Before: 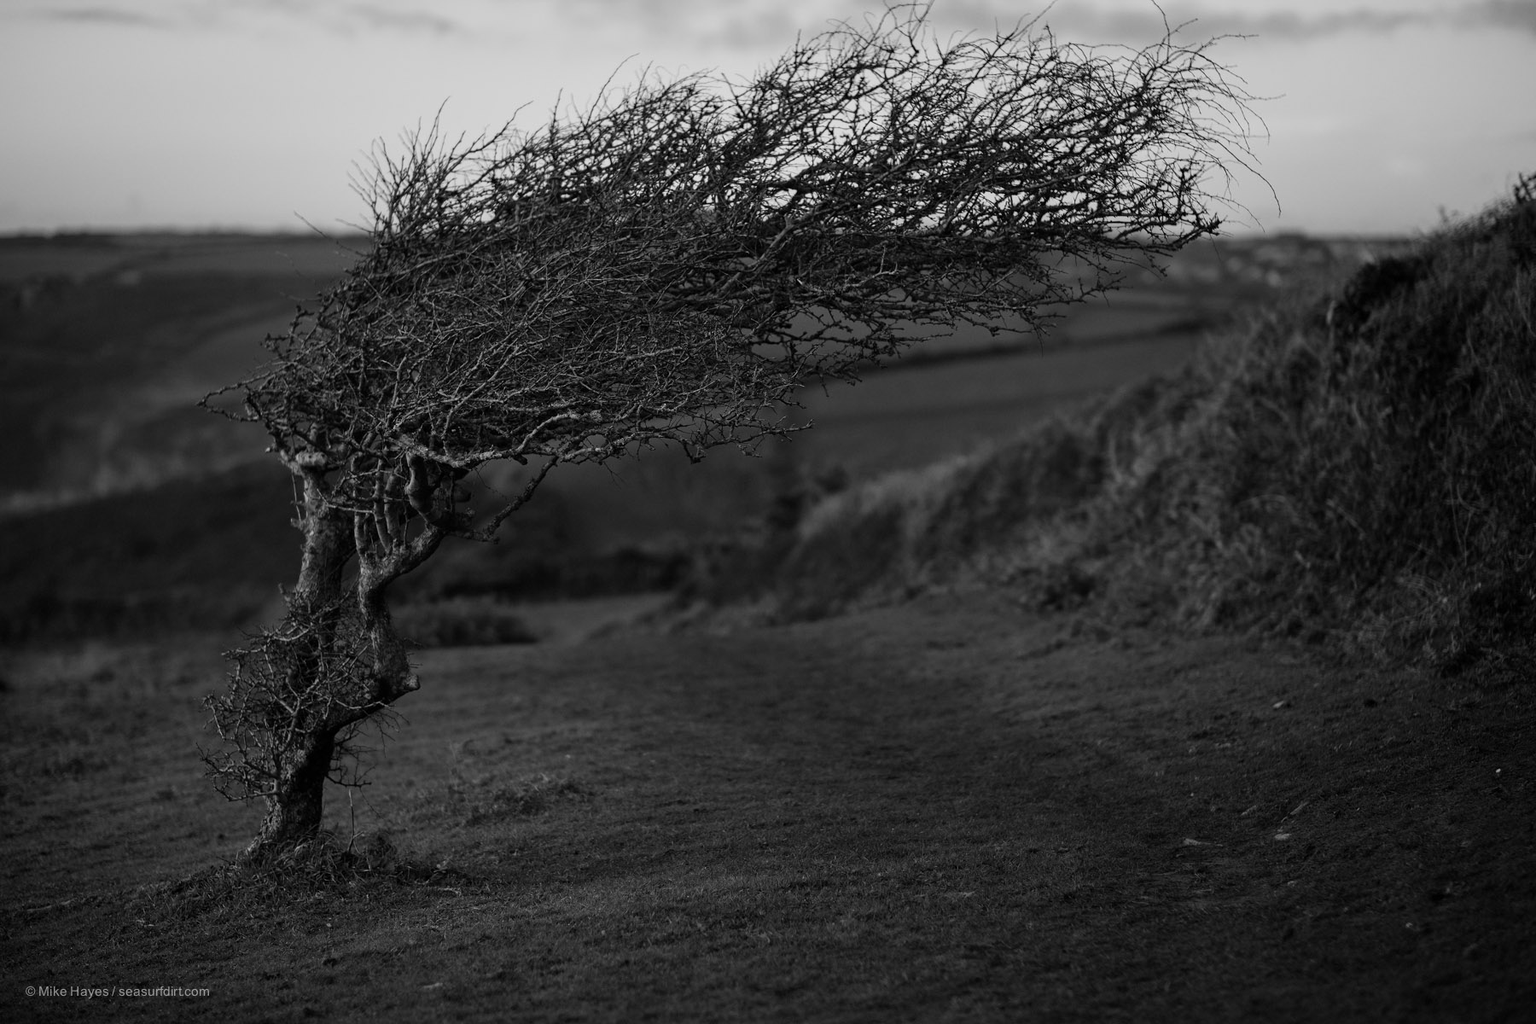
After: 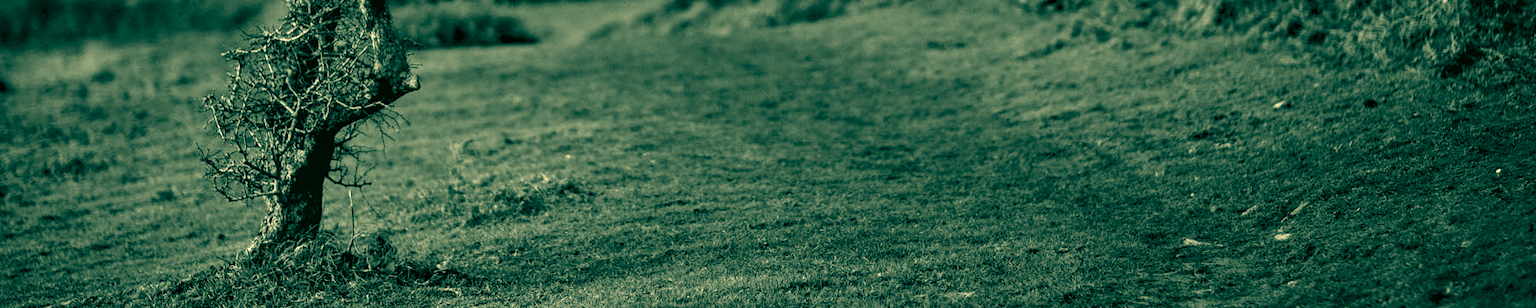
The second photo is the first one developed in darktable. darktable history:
contrast brightness saturation: brightness 0.181, saturation -0.482
local contrast: on, module defaults
crop and rotate: top 58.657%, bottom 11.107%
contrast equalizer: y [[0.6 ×6], [0.55 ×6], [0 ×6], [0 ×6], [0 ×6]]
exposure: black level correction 0, exposure 0.951 EV, compensate exposure bias true, compensate highlight preservation false
color correction: highlights a* 1.94, highlights b* 34.22, shadows a* -36.61, shadows b* -5.58
levels: mode automatic, levels [0.093, 0.434, 0.988]
